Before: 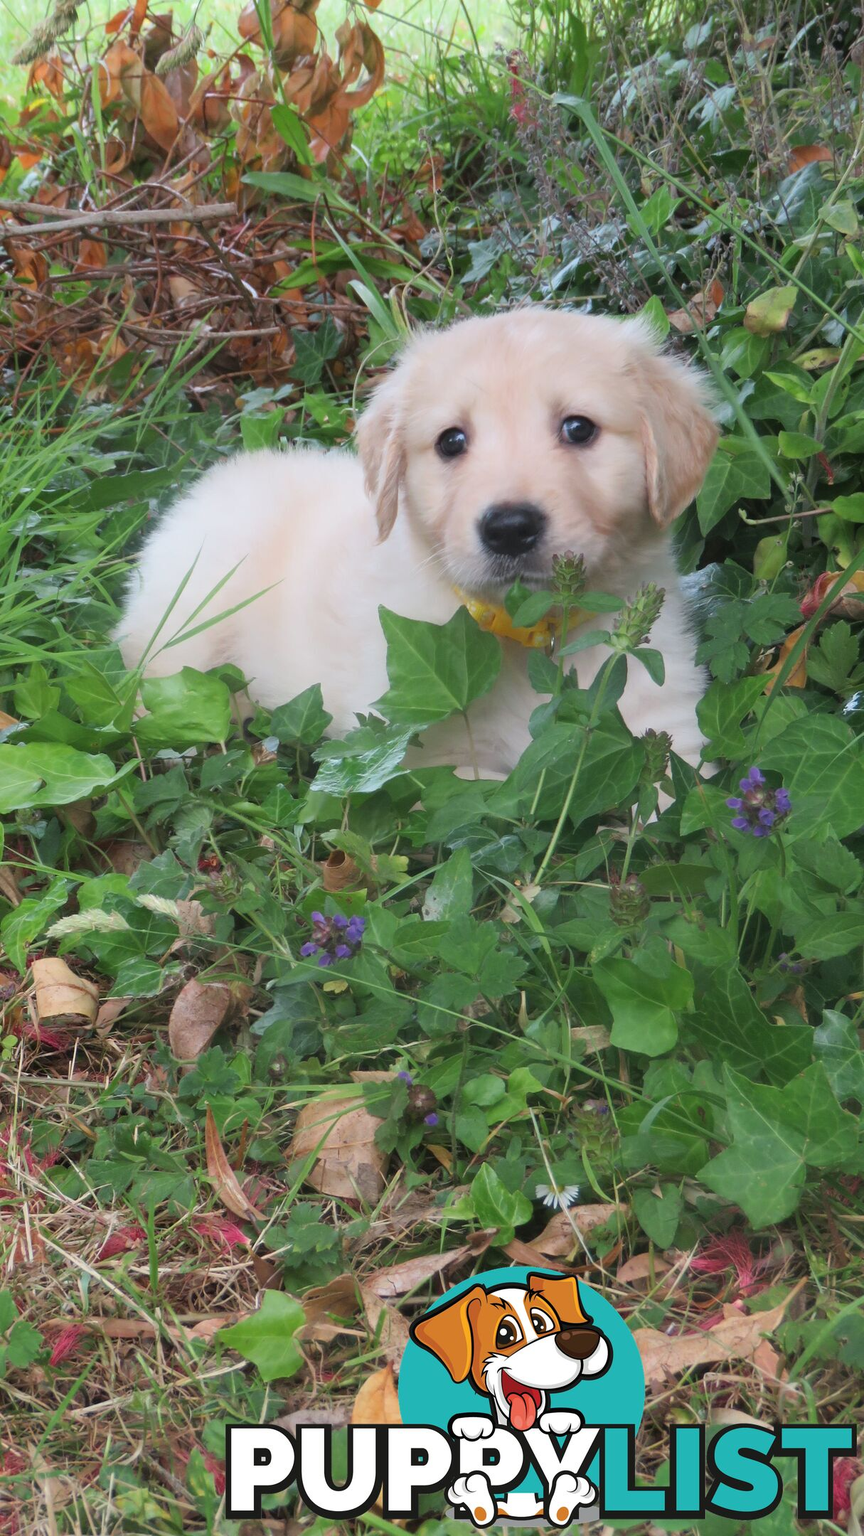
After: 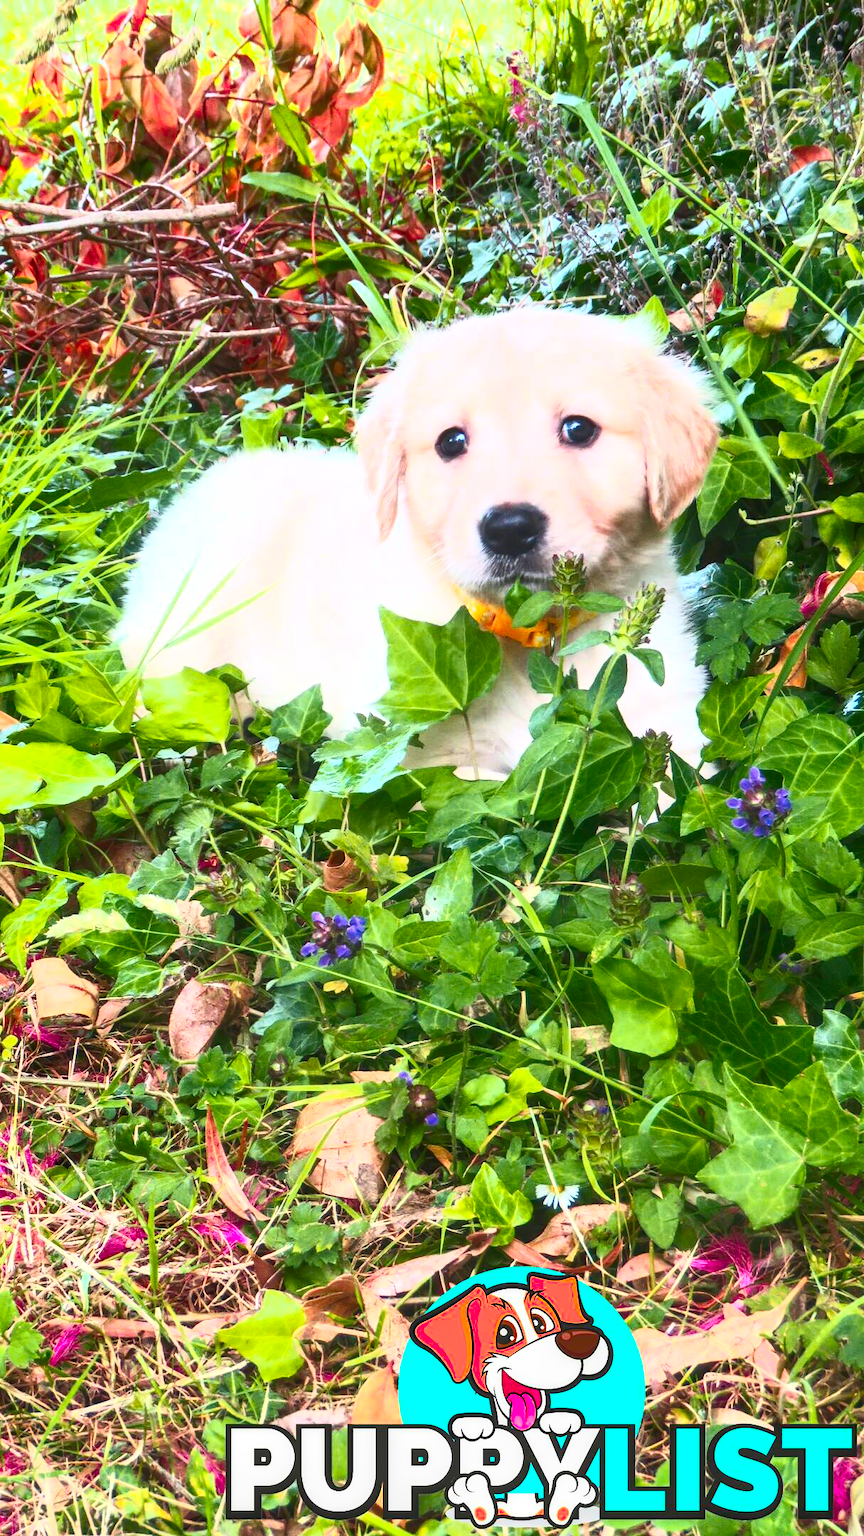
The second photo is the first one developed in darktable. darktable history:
contrast brightness saturation: contrast 0.826, brightness 0.597, saturation 0.609
local contrast: on, module defaults
color zones: curves: ch1 [(0.24, 0.634) (0.75, 0.5)]; ch2 [(0.253, 0.437) (0.745, 0.491)]
